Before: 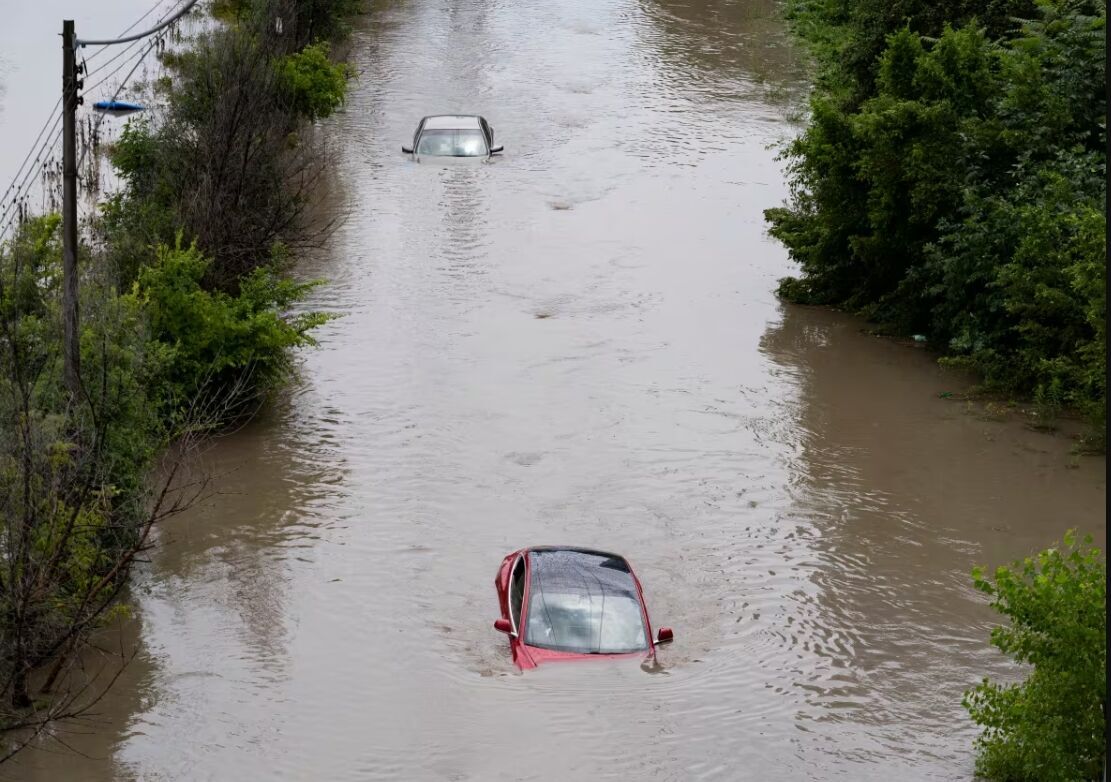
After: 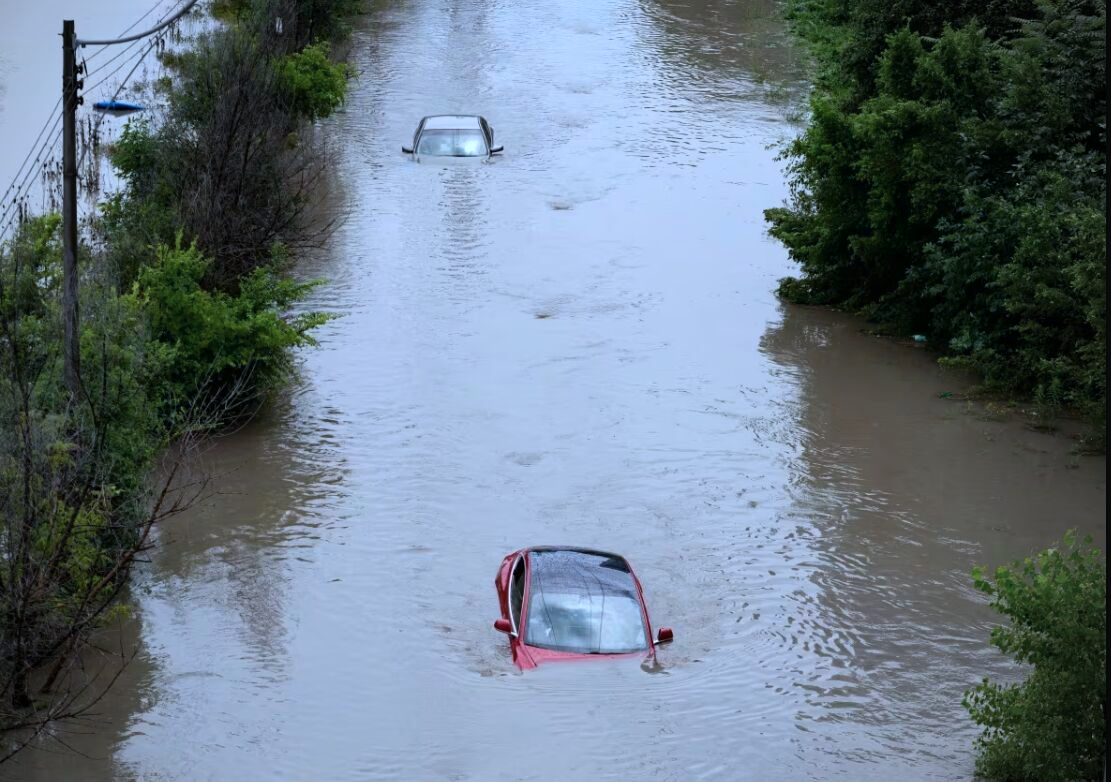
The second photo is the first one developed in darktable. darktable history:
vignetting: center (-0.116, -0.001), unbound false
color calibration: illuminant custom, x 0.389, y 0.387, temperature 3793.6 K
